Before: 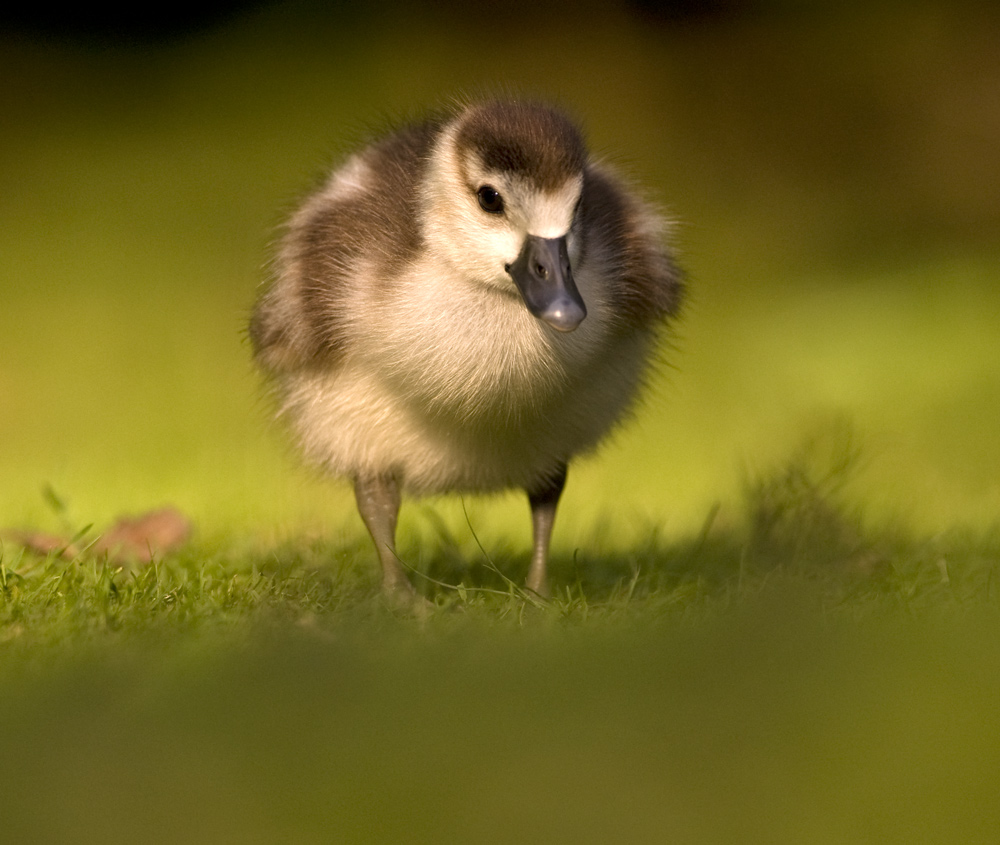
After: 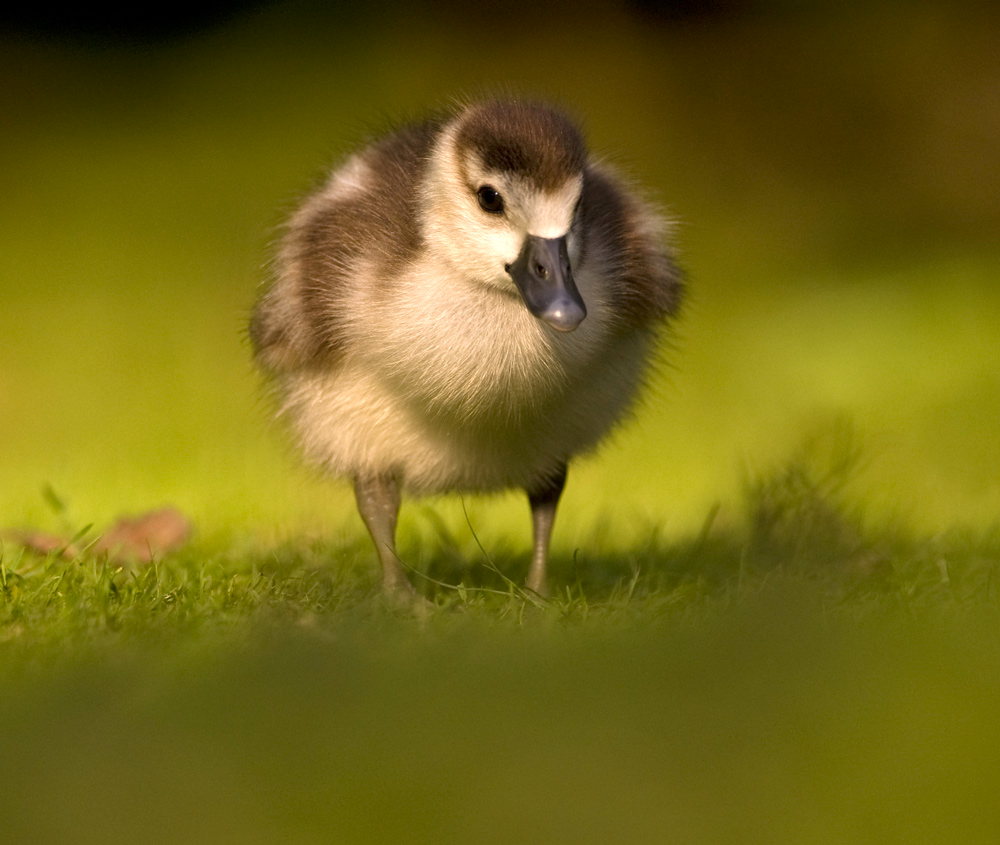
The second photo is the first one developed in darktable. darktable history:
contrast brightness saturation: saturation 0.1
